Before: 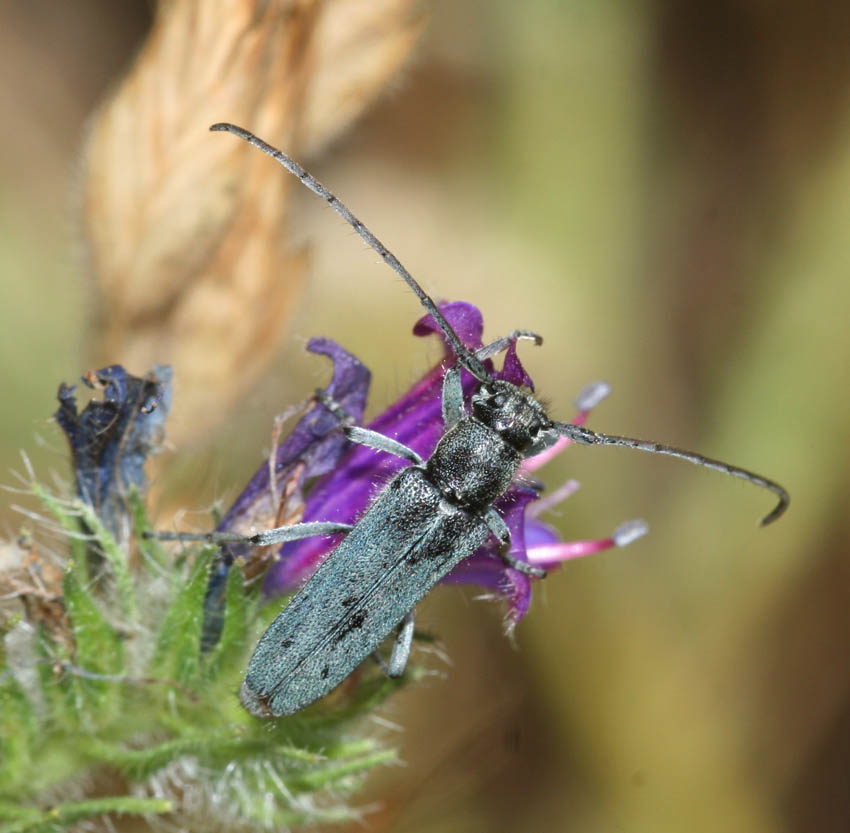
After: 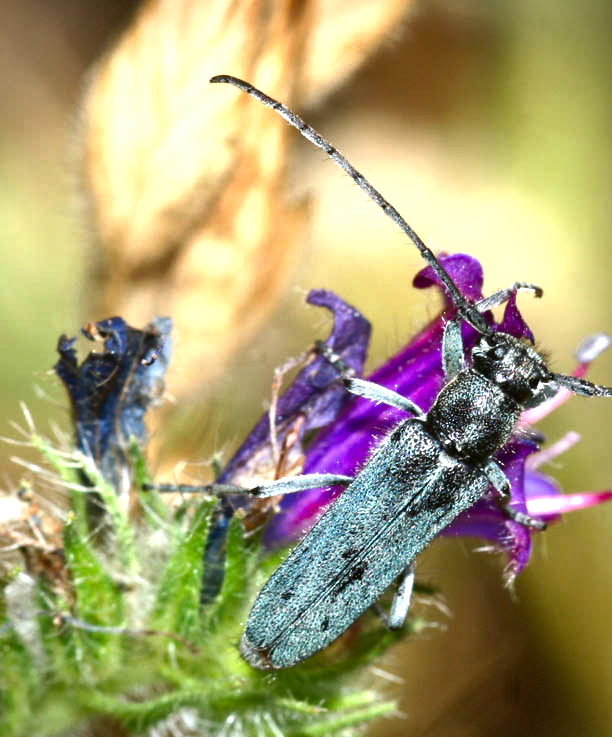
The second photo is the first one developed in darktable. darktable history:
shadows and highlights: shadows 34.15, highlights -35.18, soften with gaussian
contrast brightness saturation: contrast 0.098, brightness -0.264, saturation 0.143
exposure: exposure 0.948 EV, compensate highlight preservation false
vignetting: saturation -0.03, dithering 8-bit output
crop: top 5.815%, right 27.901%, bottom 5.669%
